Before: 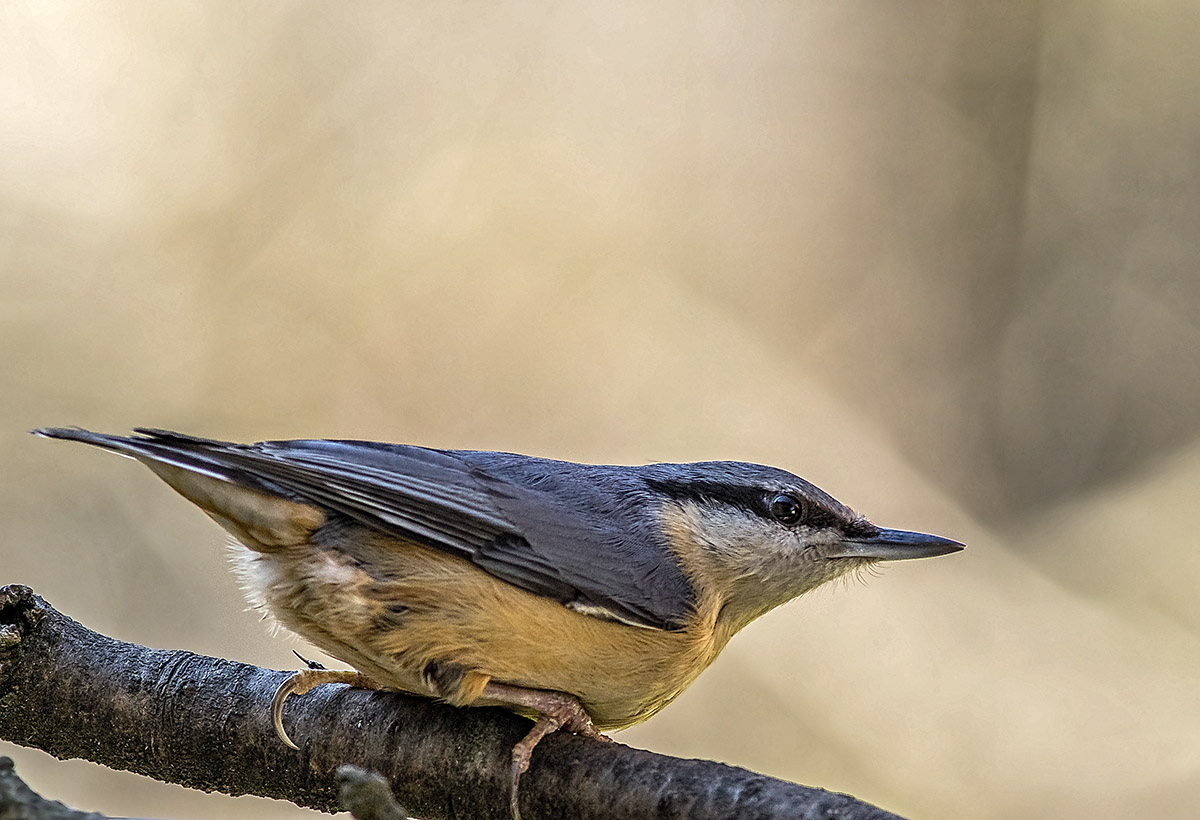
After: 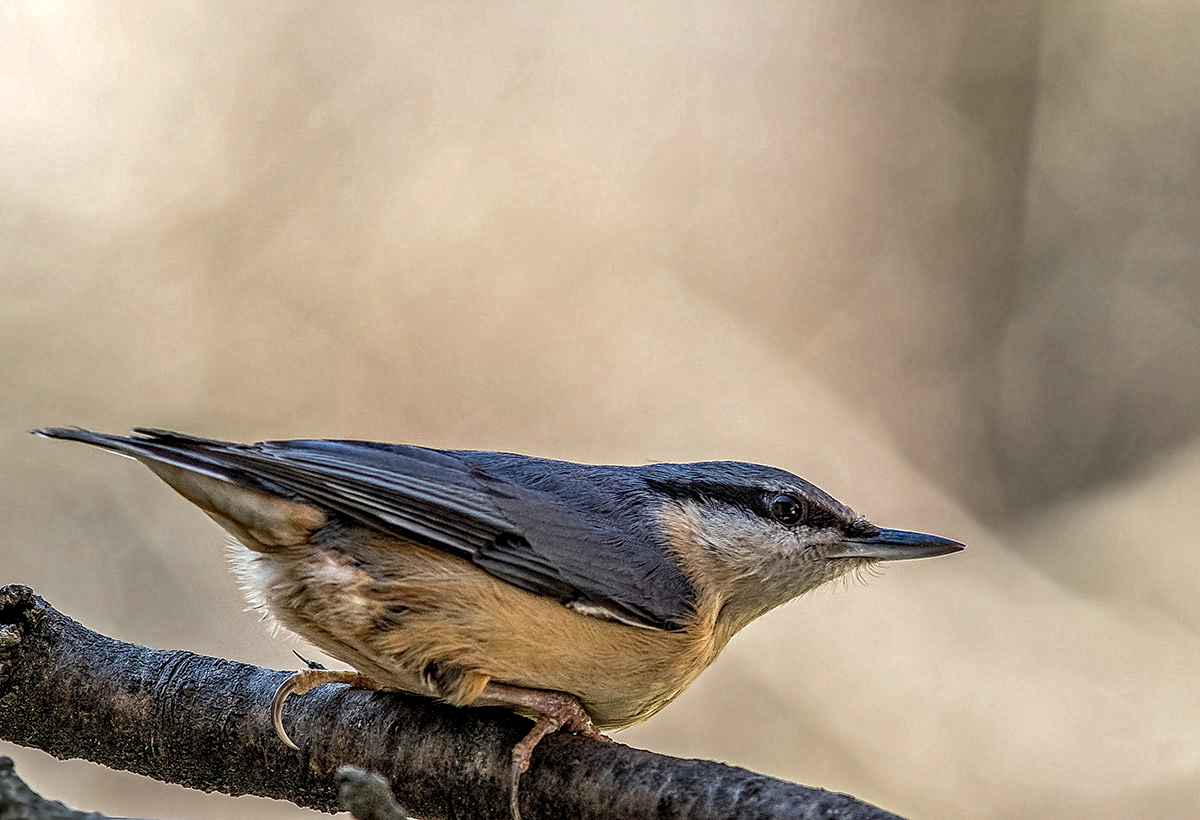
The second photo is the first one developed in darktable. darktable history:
color zones: curves: ch0 [(0, 0.5) (0.125, 0.4) (0.25, 0.5) (0.375, 0.4) (0.5, 0.4) (0.625, 0.35) (0.75, 0.35) (0.875, 0.5)]; ch1 [(0, 0.35) (0.125, 0.45) (0.25, 0.35) (0.375, 0.35) (0.5, 0.35) (0.625, 0.35) (0.75, 0.45) (0.875, 0.35)]; ch2 [(0, 0.6) (0.125, 0.5) (0.25, 0.5) (0.375, 0.6) (0.5, 0.6) (0.625, 0.5) (0.75, 0.5) (0.875, 0.5)]
local contrast: on, module defaults
color correction: highlights b* 0.003
